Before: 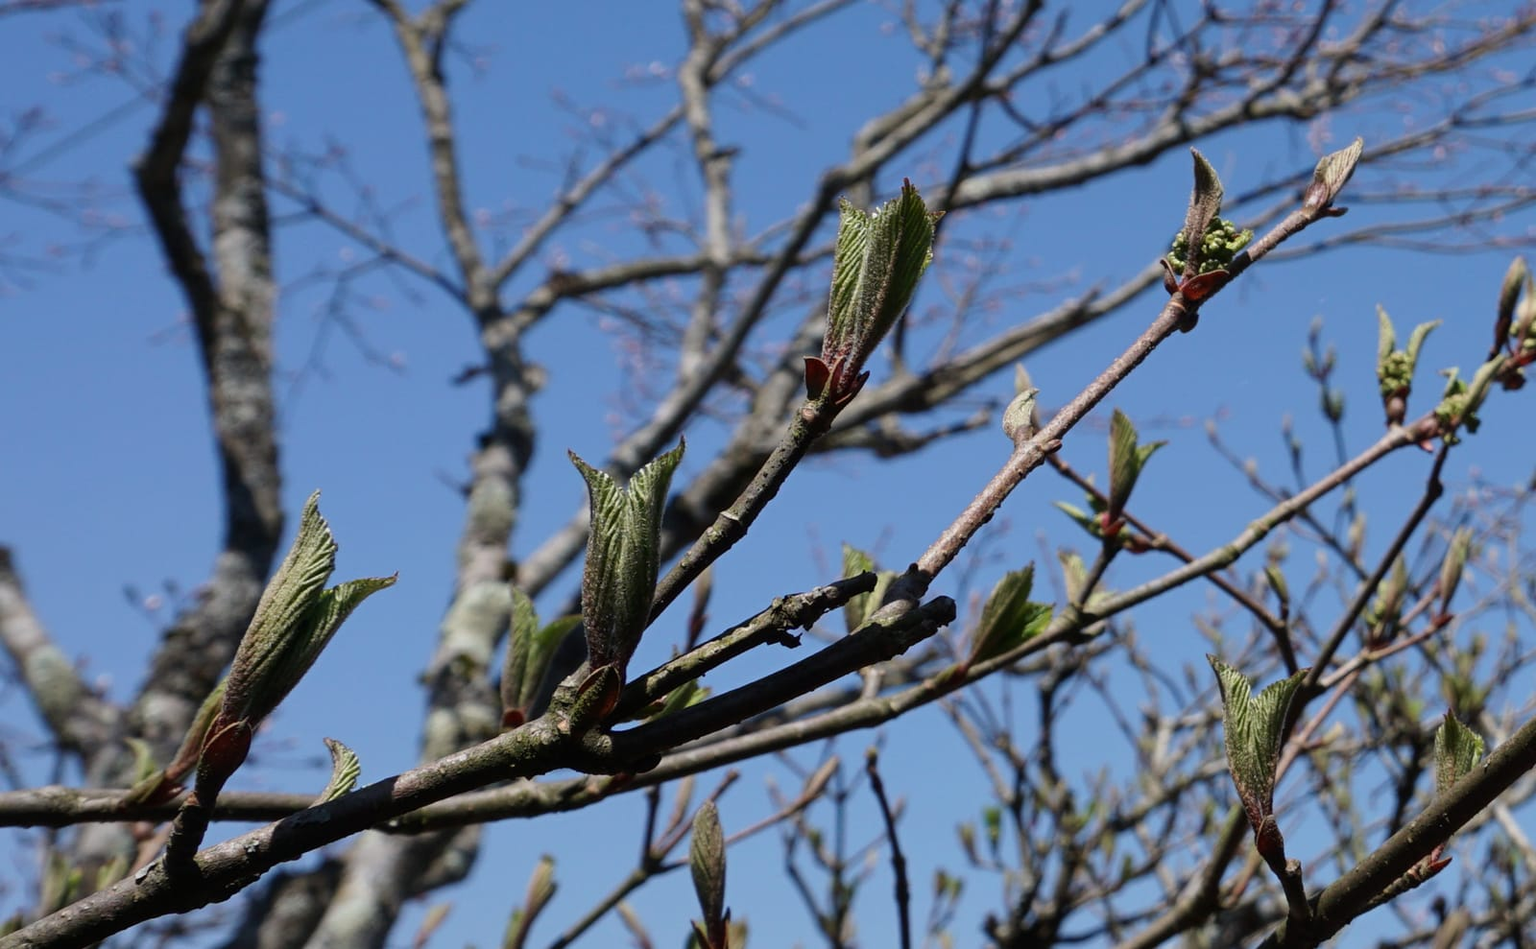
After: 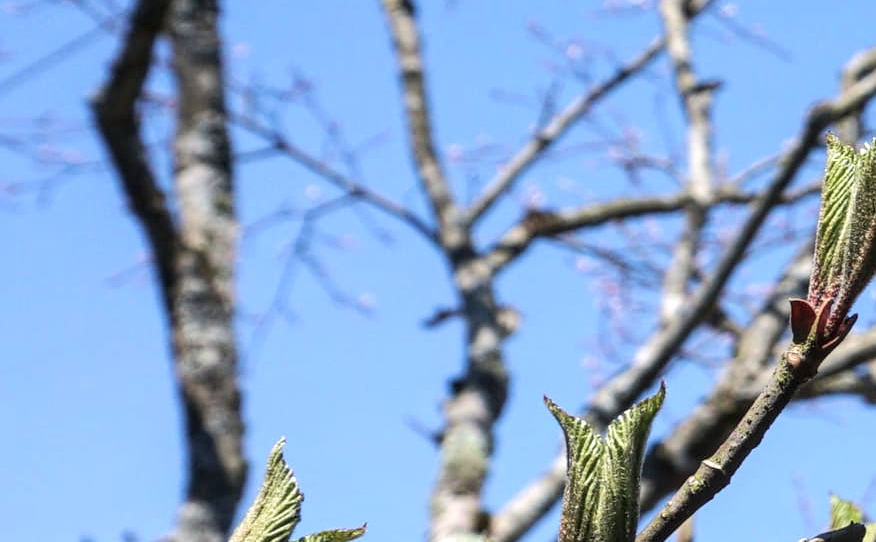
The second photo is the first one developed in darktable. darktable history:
crop and rotate: left 3.055%, top 7.401%, right 42.142%, bottom 37.725%
local contrast: detail 130%
velvia: on, module defaults
contrast brightness saturation: brightness 0.154
tone equalizer: -8 EV -0.437 EV, -7 EV -0.388 EV, -6 EV -0.303 EV, -5 EV -0.258 EV, -3 EV 0.226 EV, -2 EV 0.331 EV, -1 EV 0.368 EV, +0 EV 0.405 EV, edges refinement/feathering 500, mask exposure compensation -1.57 EV, preserve details no
exposure: black level correction 0, exposure 0.498 EV, compensate highlight preservation false
